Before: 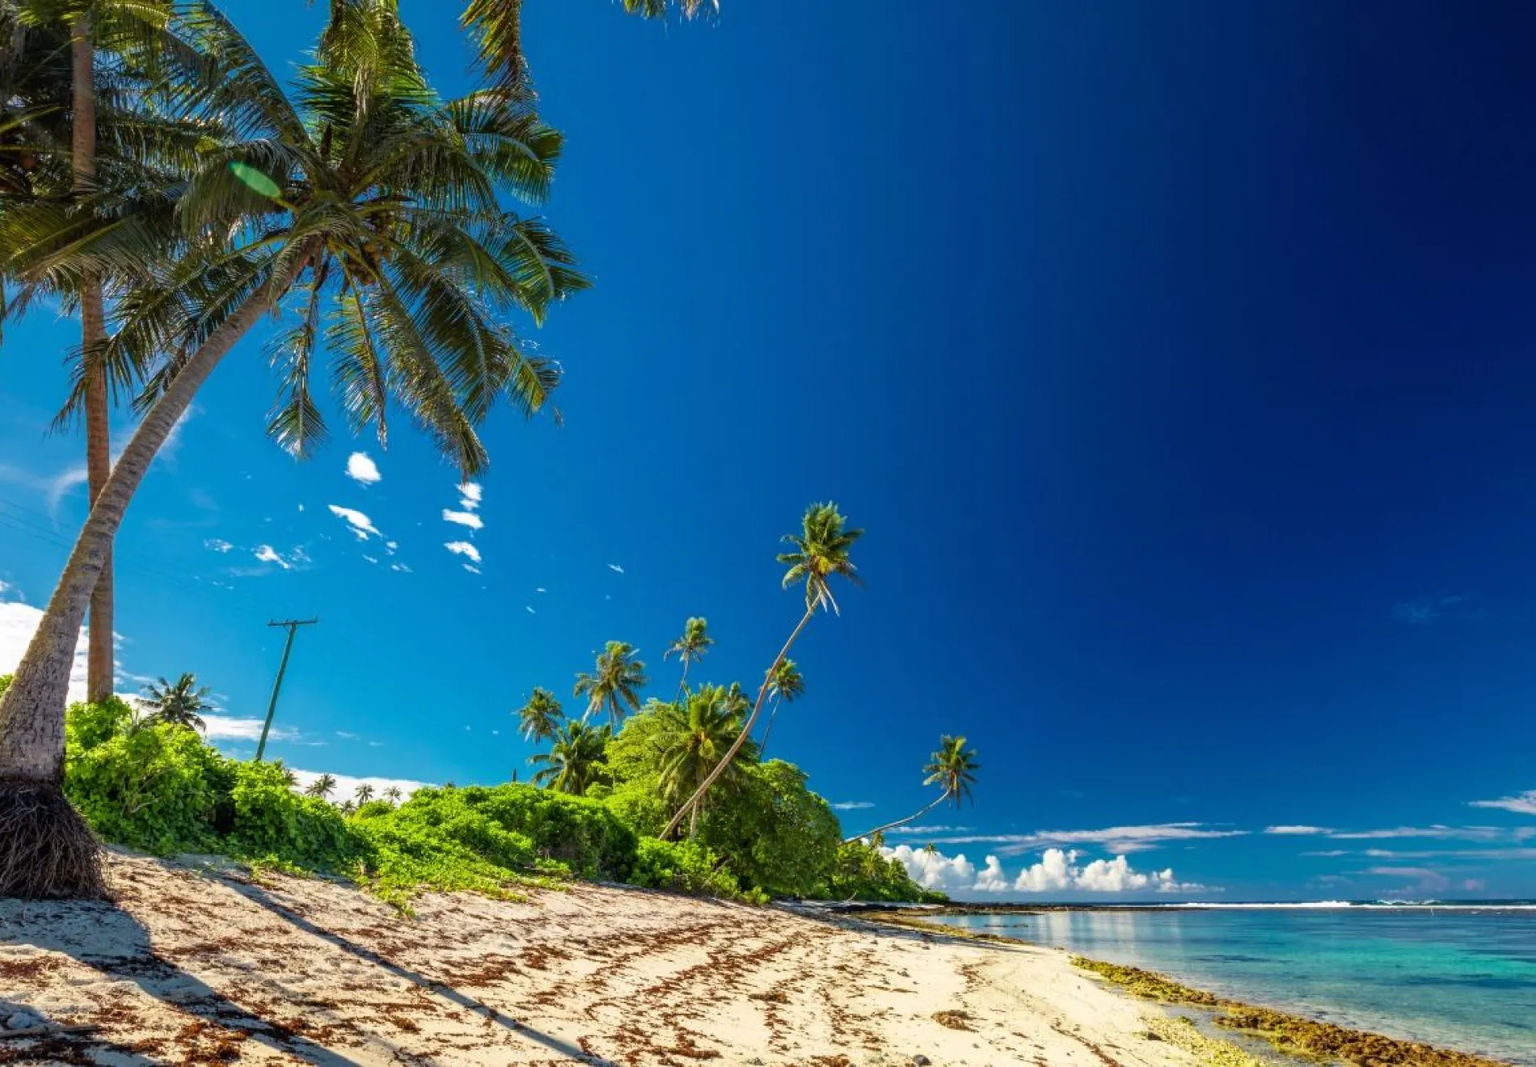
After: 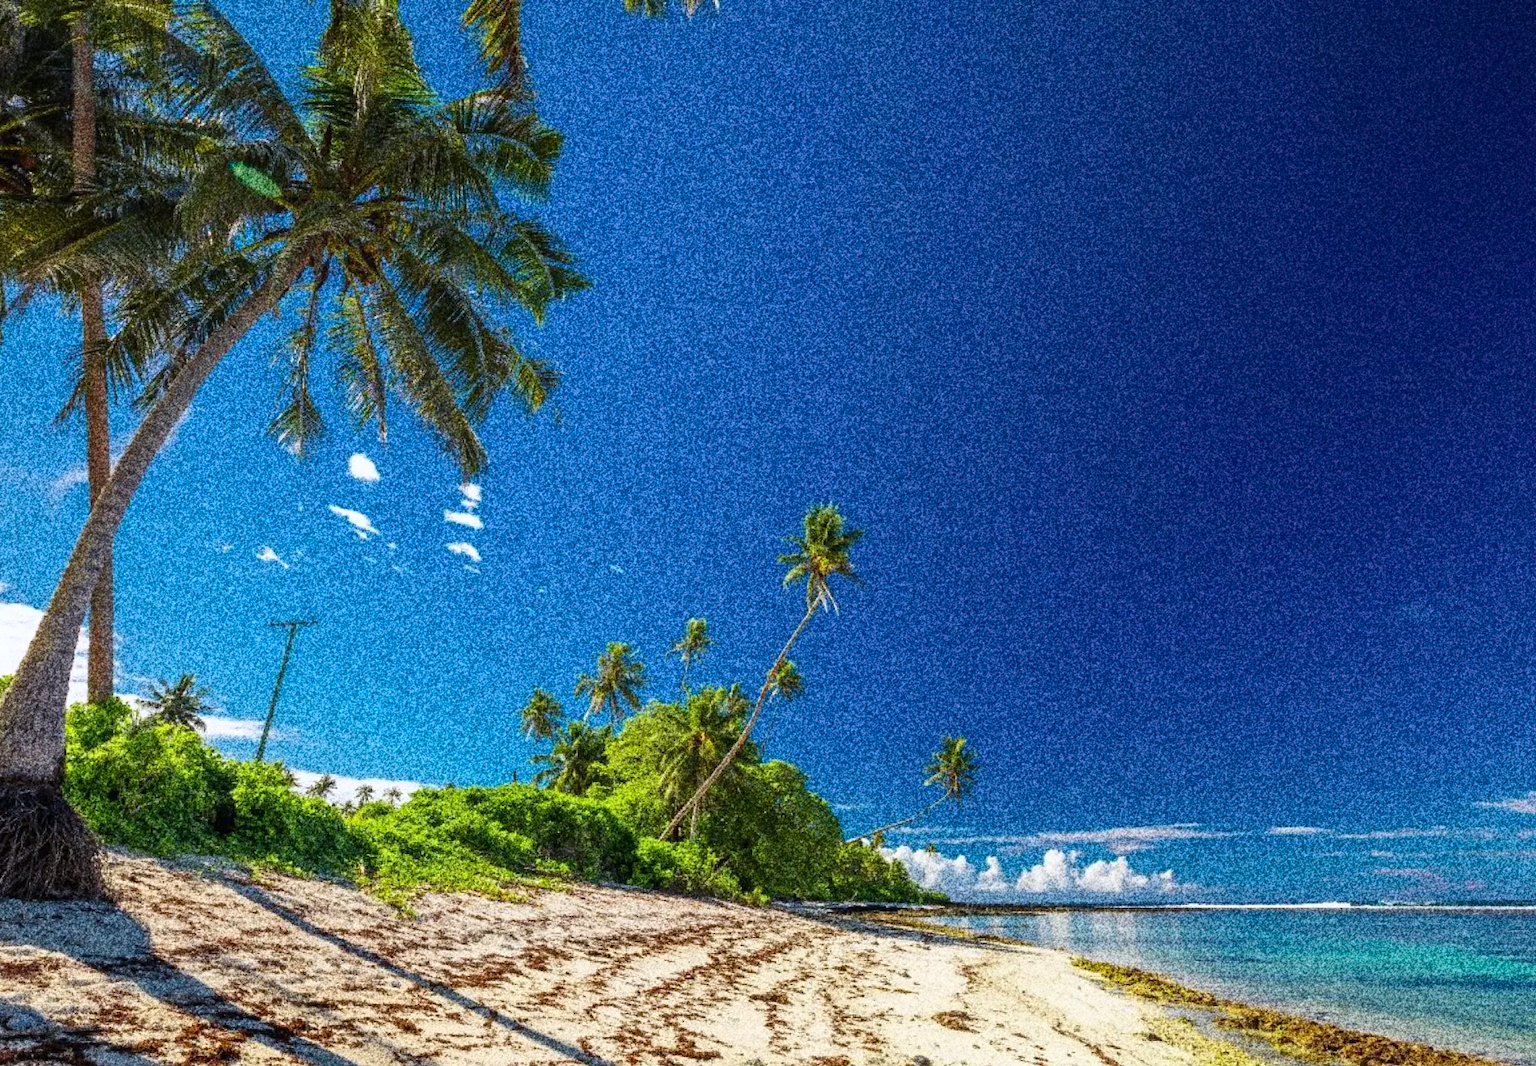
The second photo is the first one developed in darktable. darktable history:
white balance: red 0.984, blue 1.059
grain: coarseness 30.02 ISO, strength 100%
